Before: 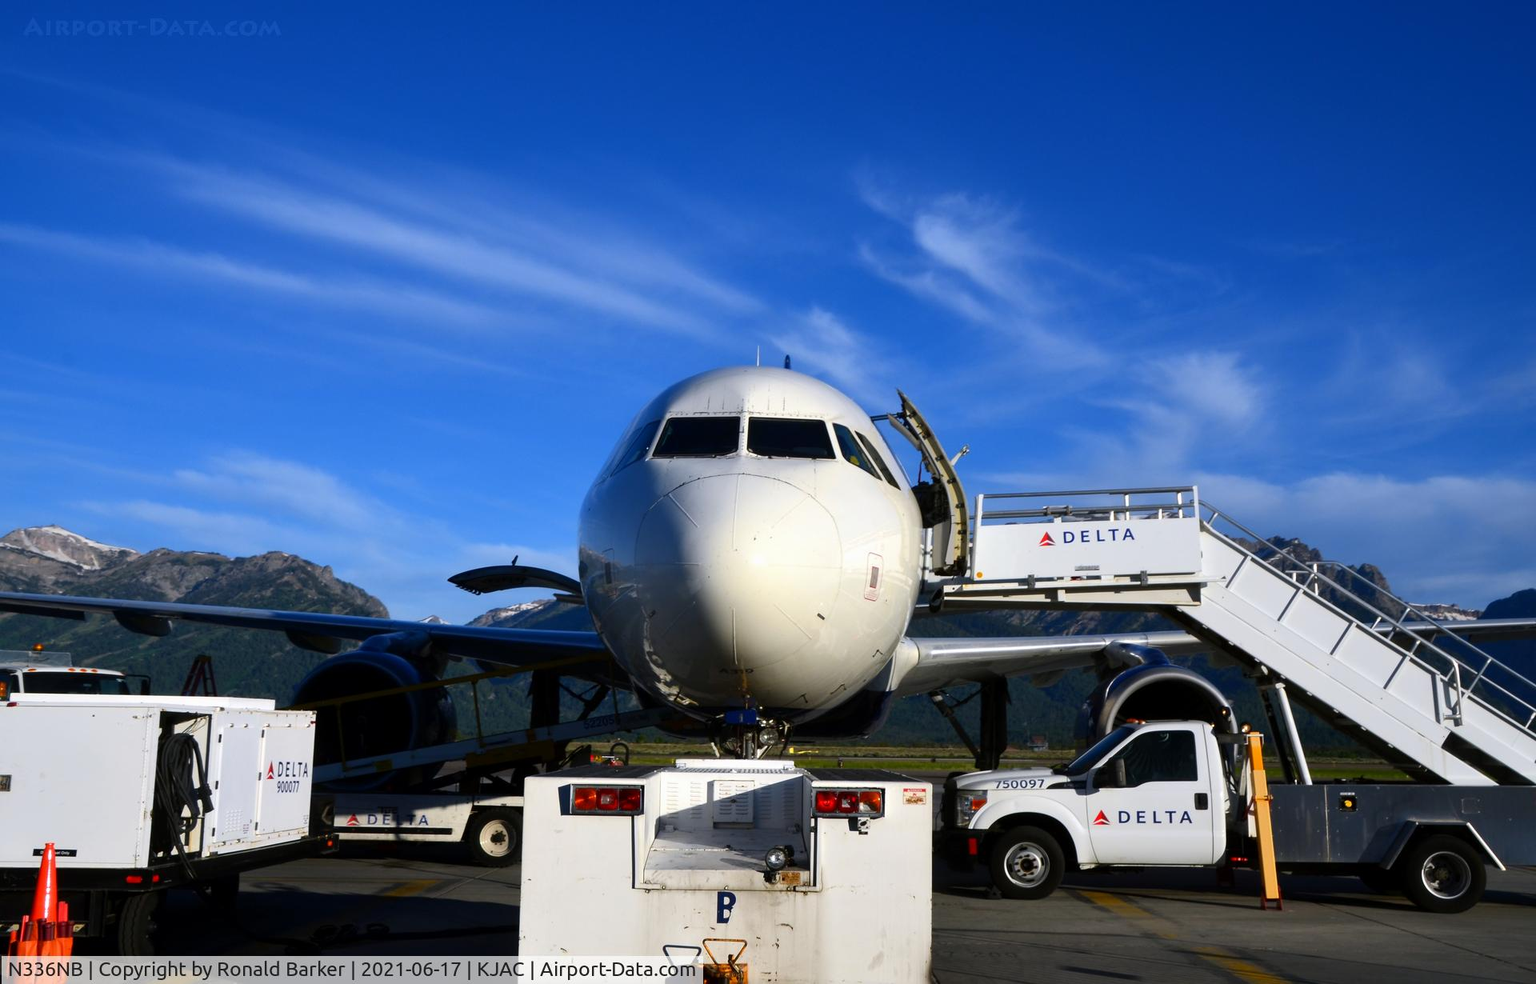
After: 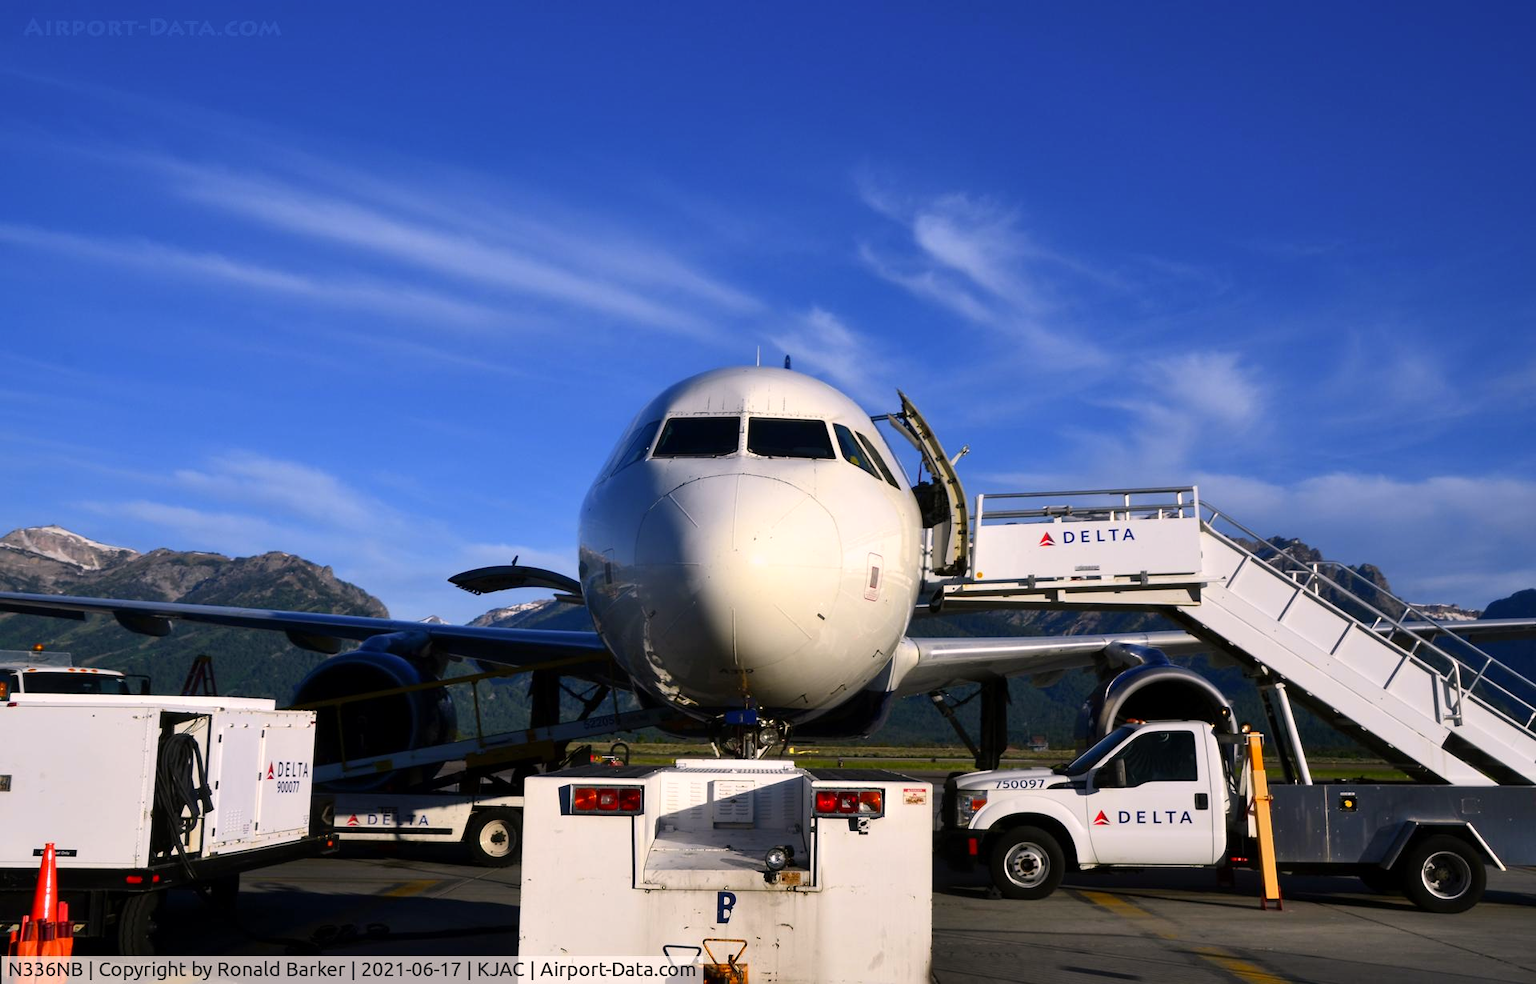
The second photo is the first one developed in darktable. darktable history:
color correction: highlights a* 5.81, highlights b* 4.84
shadows and highlights: shadows 37.27, highlights -28.18, soften with gaussian
